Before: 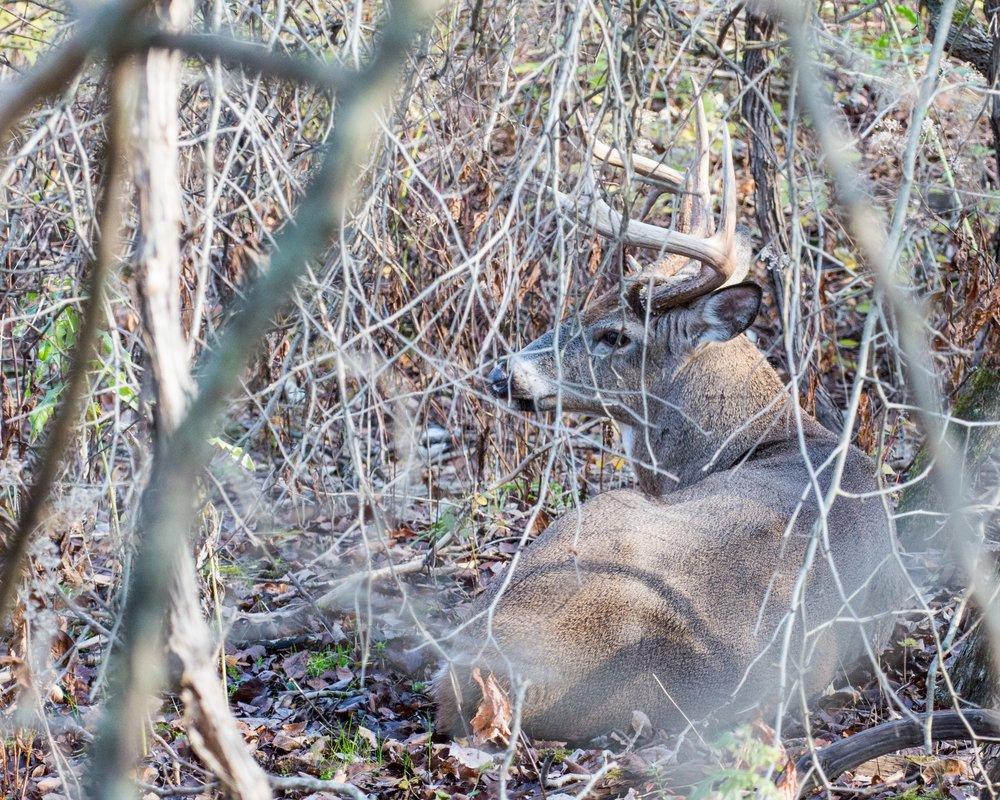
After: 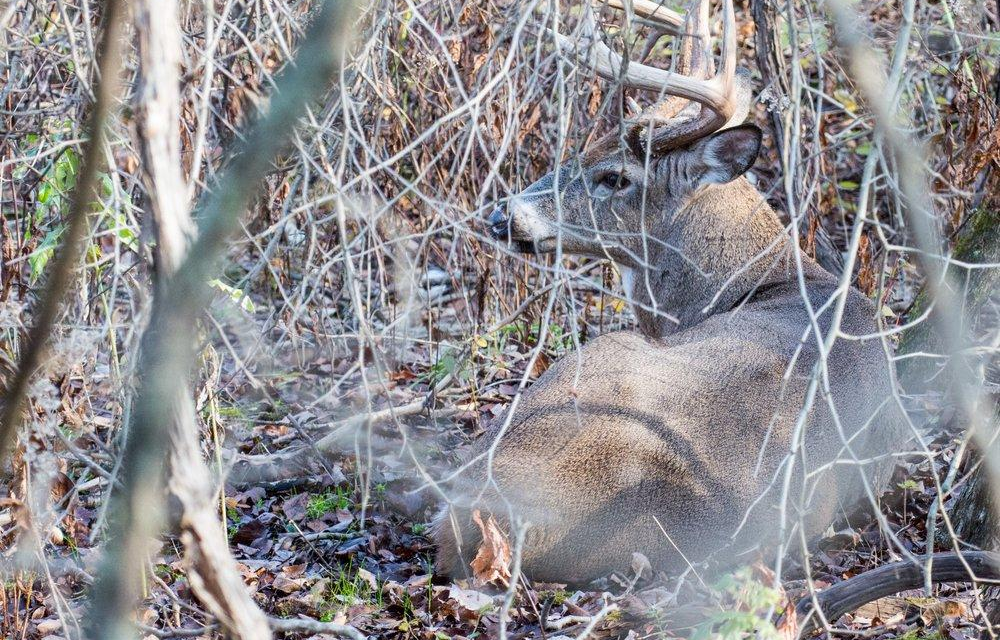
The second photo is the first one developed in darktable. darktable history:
crop and rotate: top 19.902%
